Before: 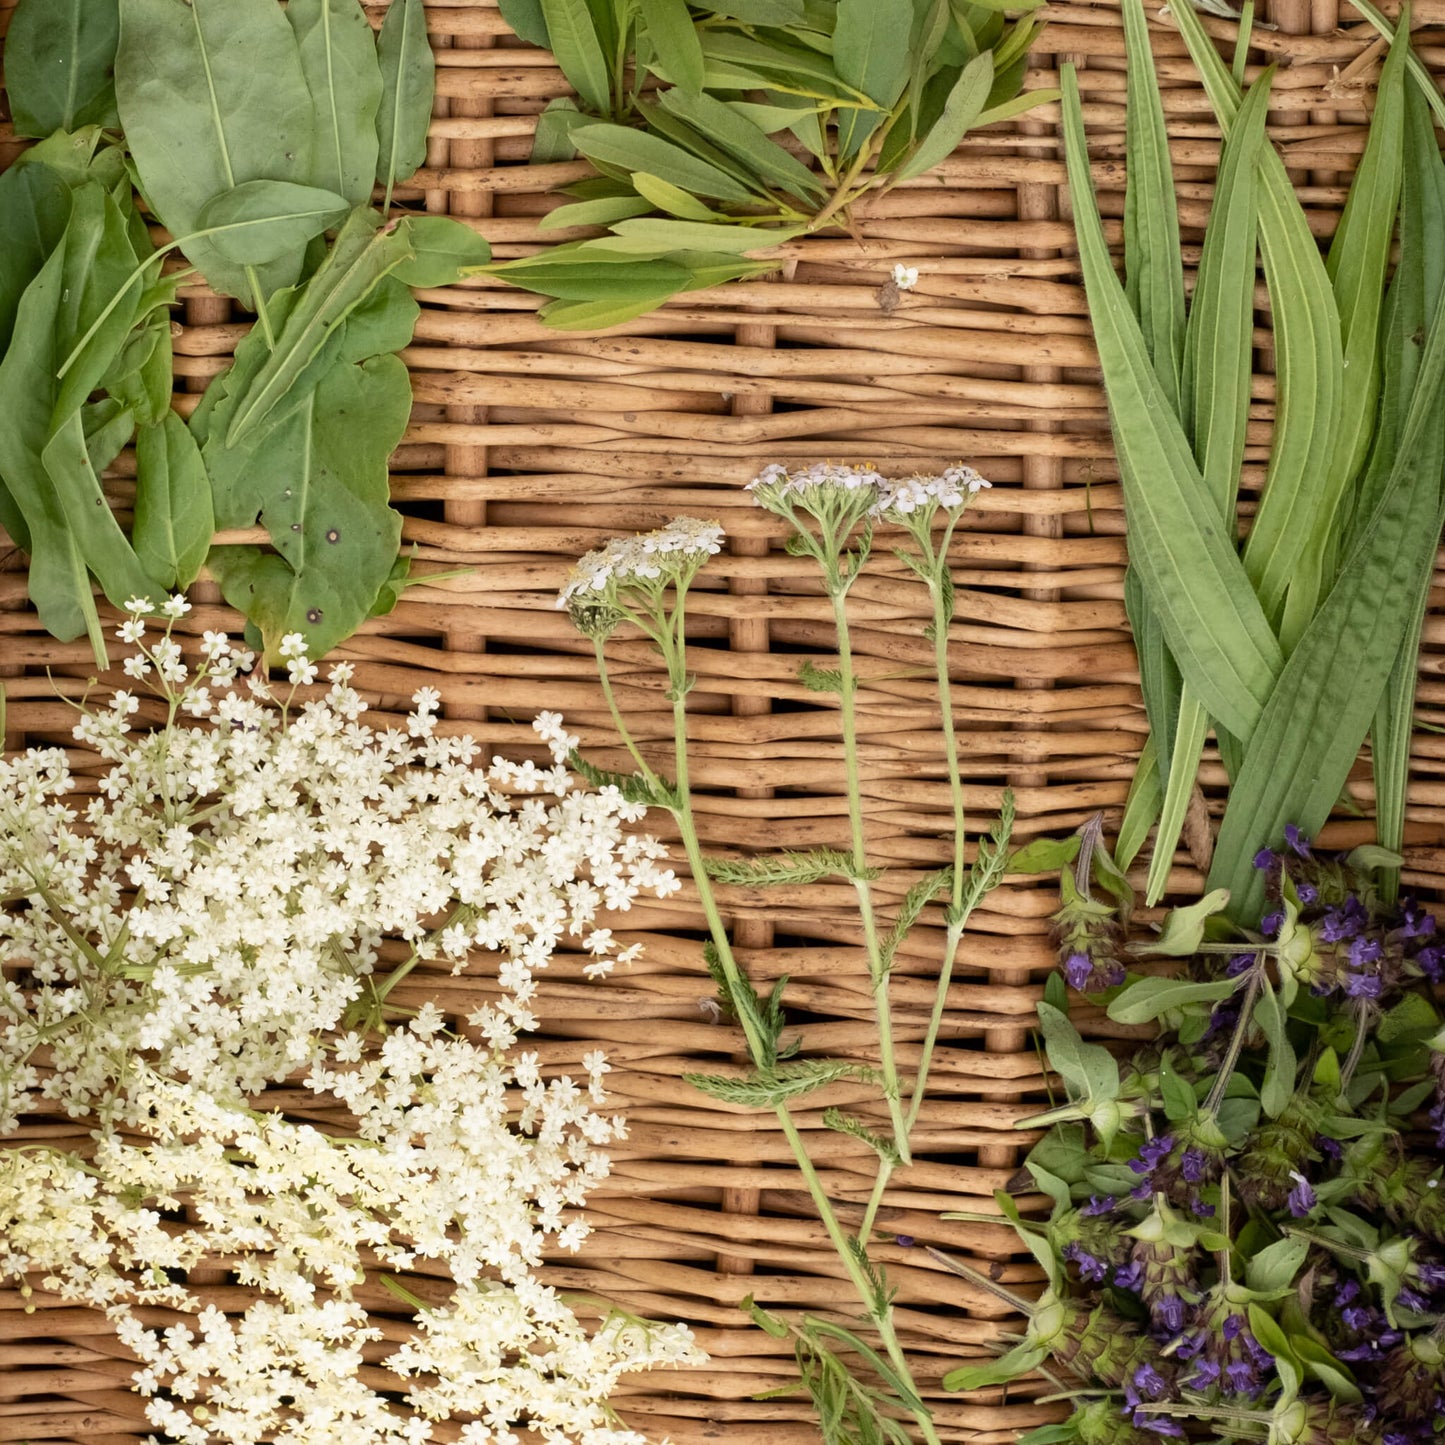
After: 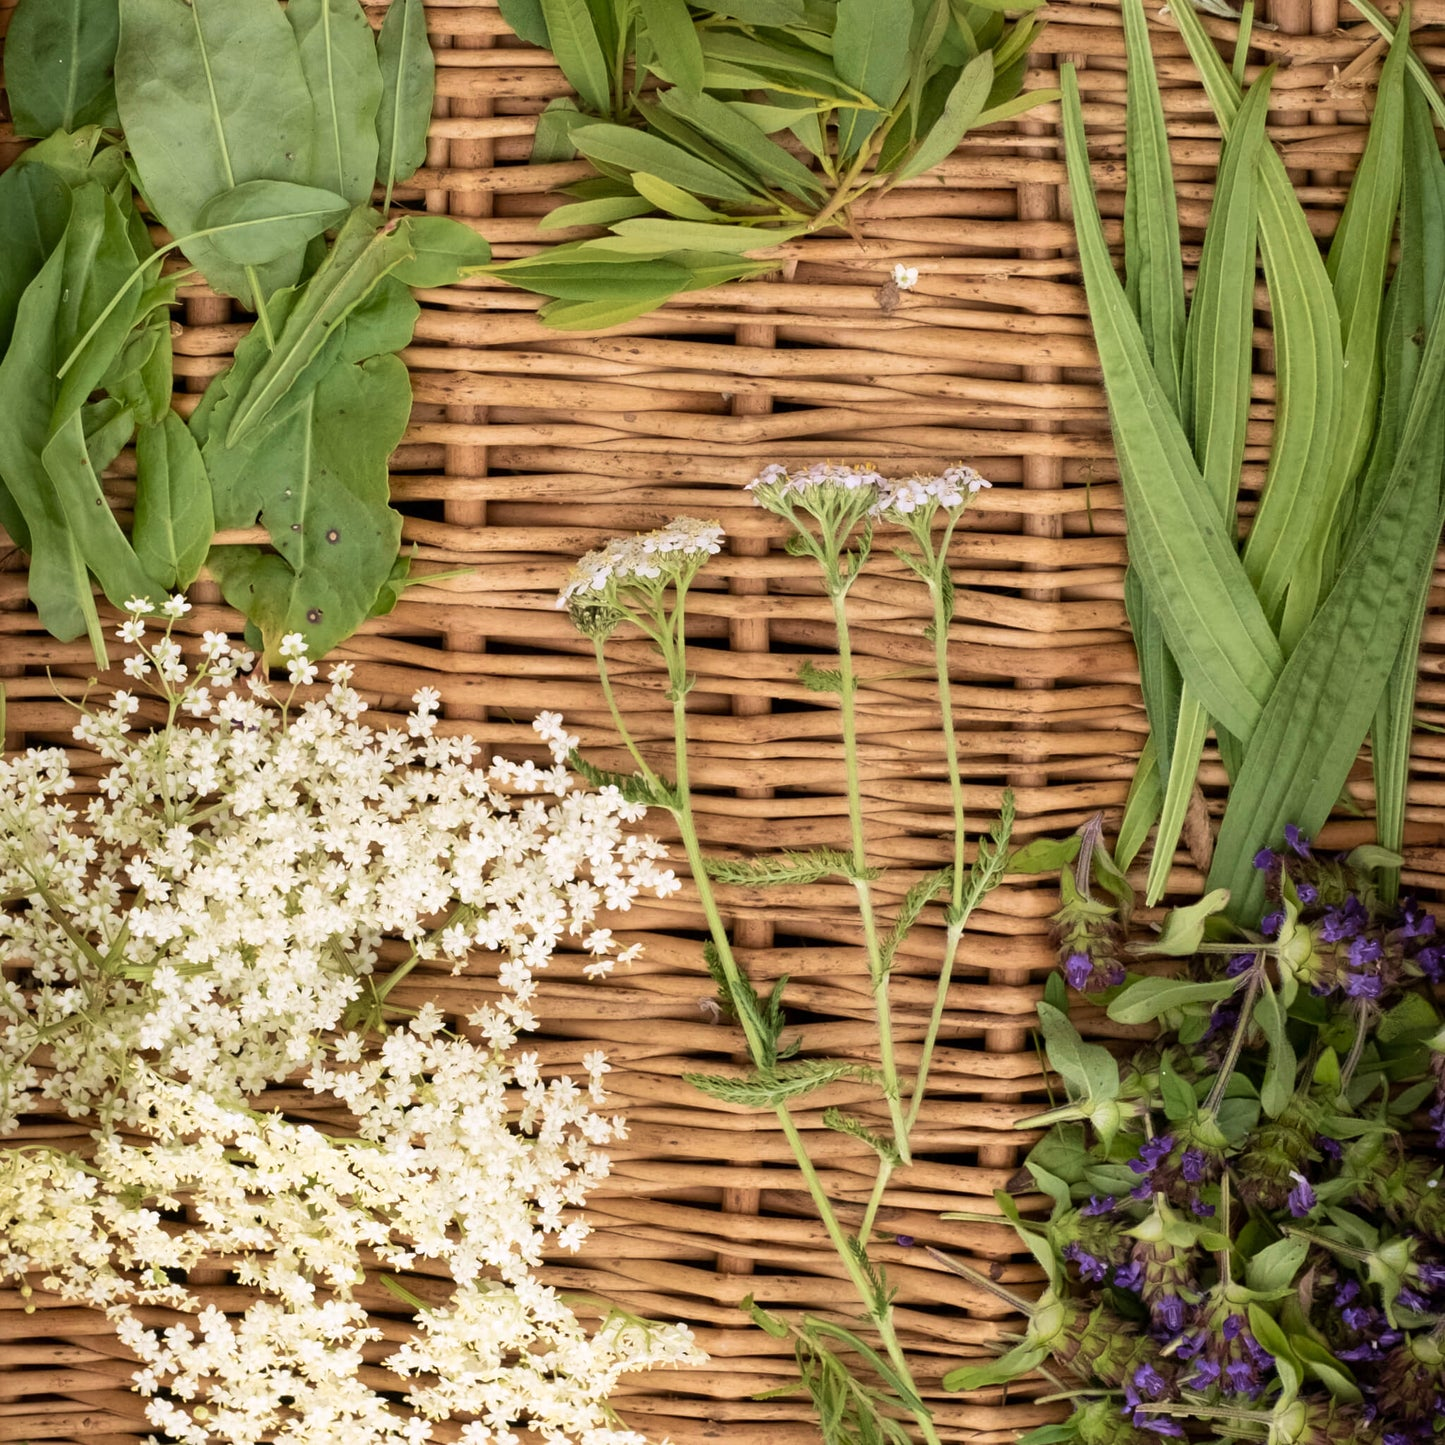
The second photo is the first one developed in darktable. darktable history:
velvia: on, module defaults
white balance: red 1.009, blue 1.027
